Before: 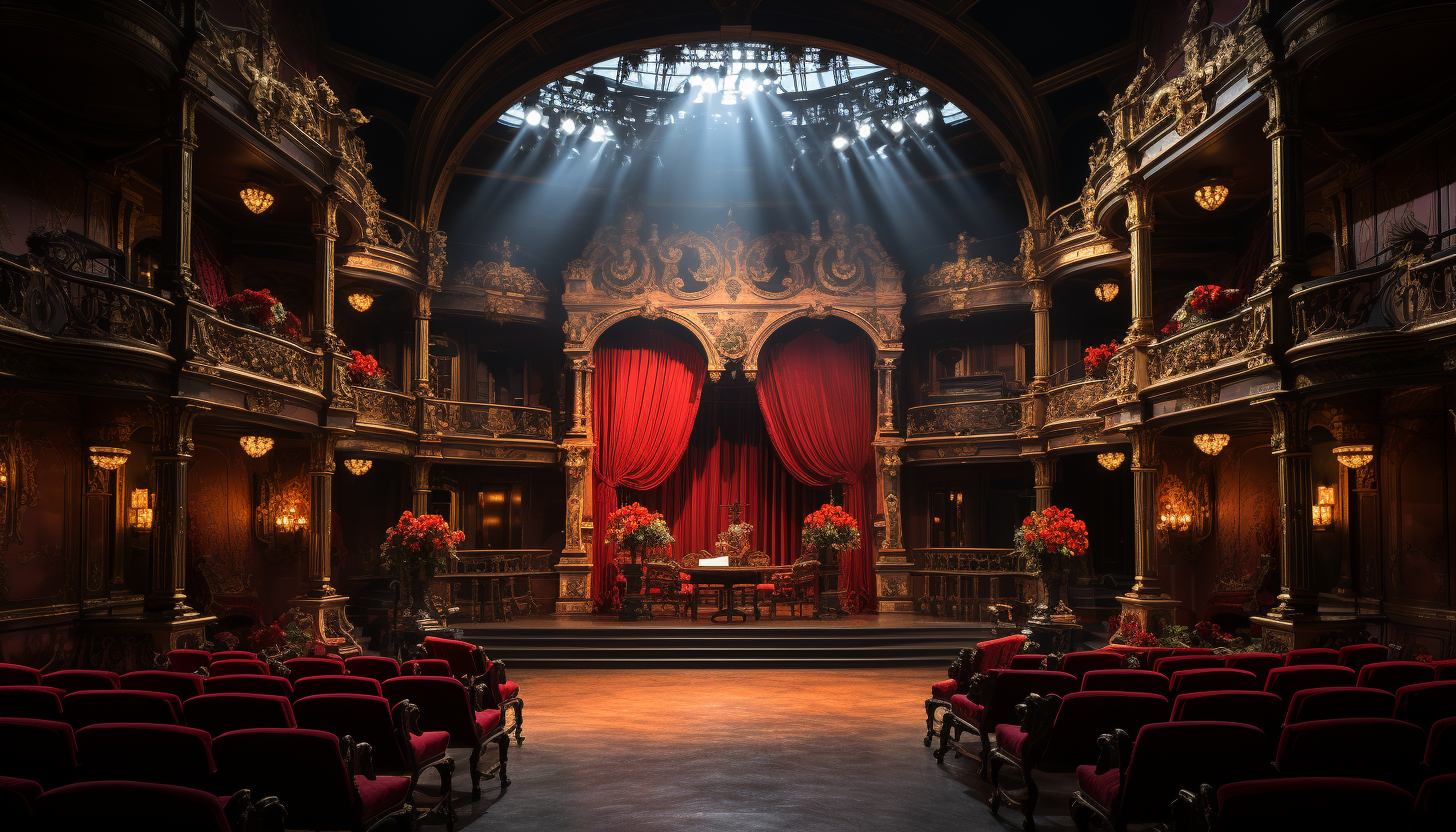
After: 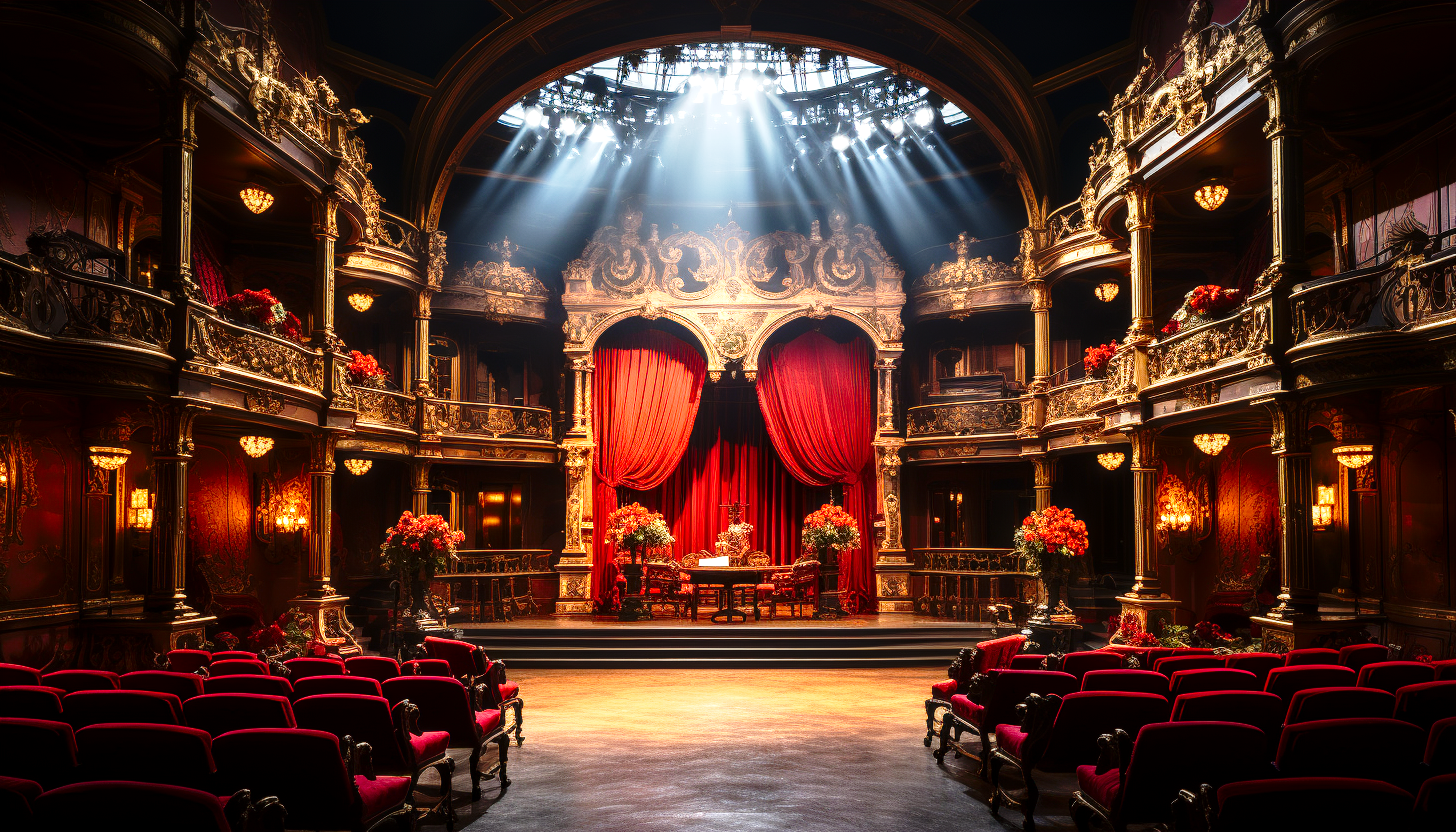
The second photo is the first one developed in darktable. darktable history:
base curve: curves: ch0 [(0, 0) (0.028, 0.03) (0.121, 0.232) (0.46, 0.748) (0.859, 0.968) (1, 1)], preserve colors none
exposure: black level correction 0, exposure 1.001 EV, compensate exposure bias true, compensate highlight preservation false
local contrast: on, module defaults
contrast brightness saturation: contrast 0.069, brightness -0.126, saturation 0.055
